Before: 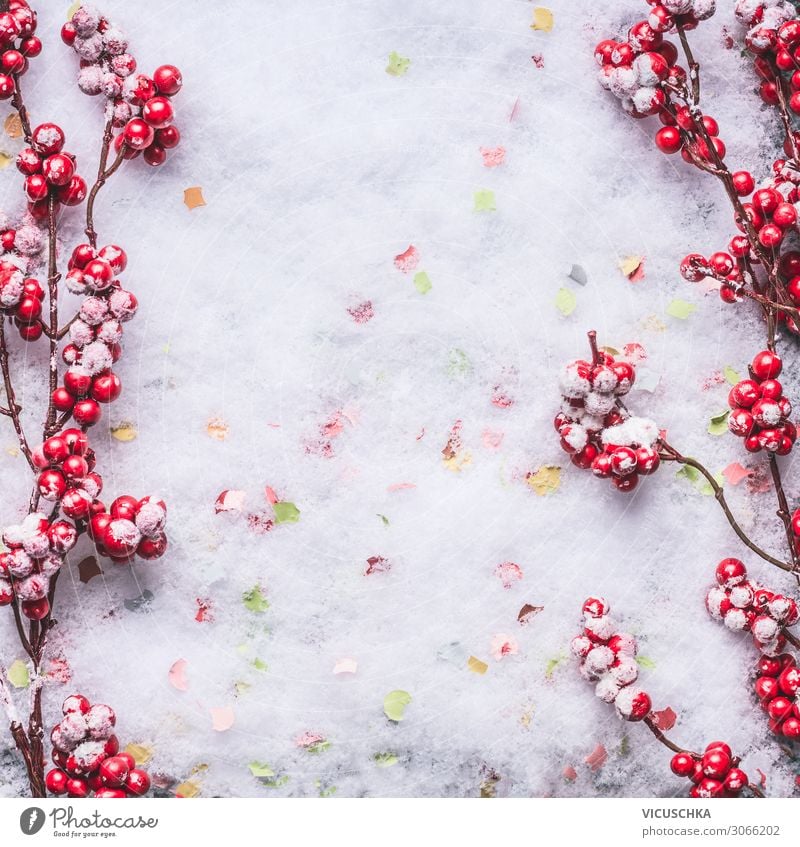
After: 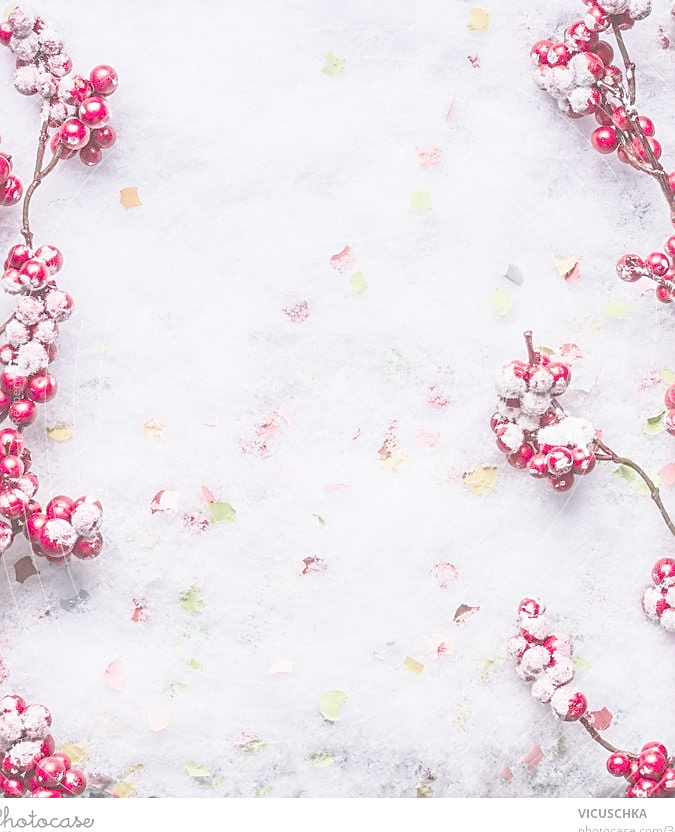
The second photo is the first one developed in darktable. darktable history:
sharpen: on, module defaults
crop: left 8.026%, right 7.374%
